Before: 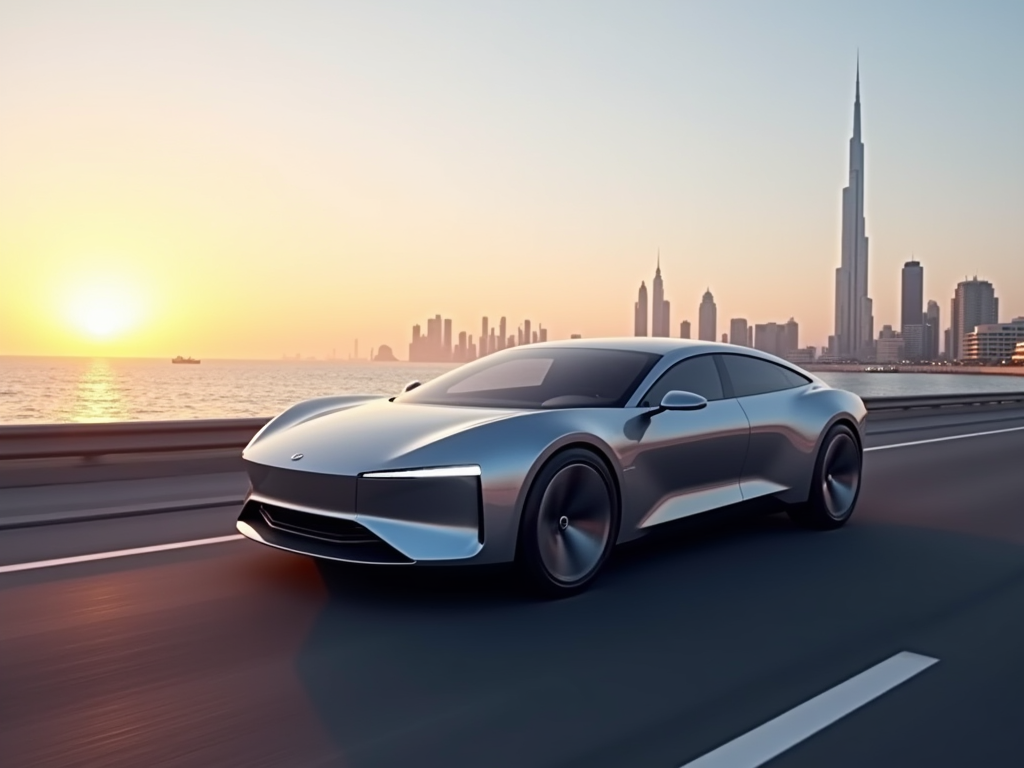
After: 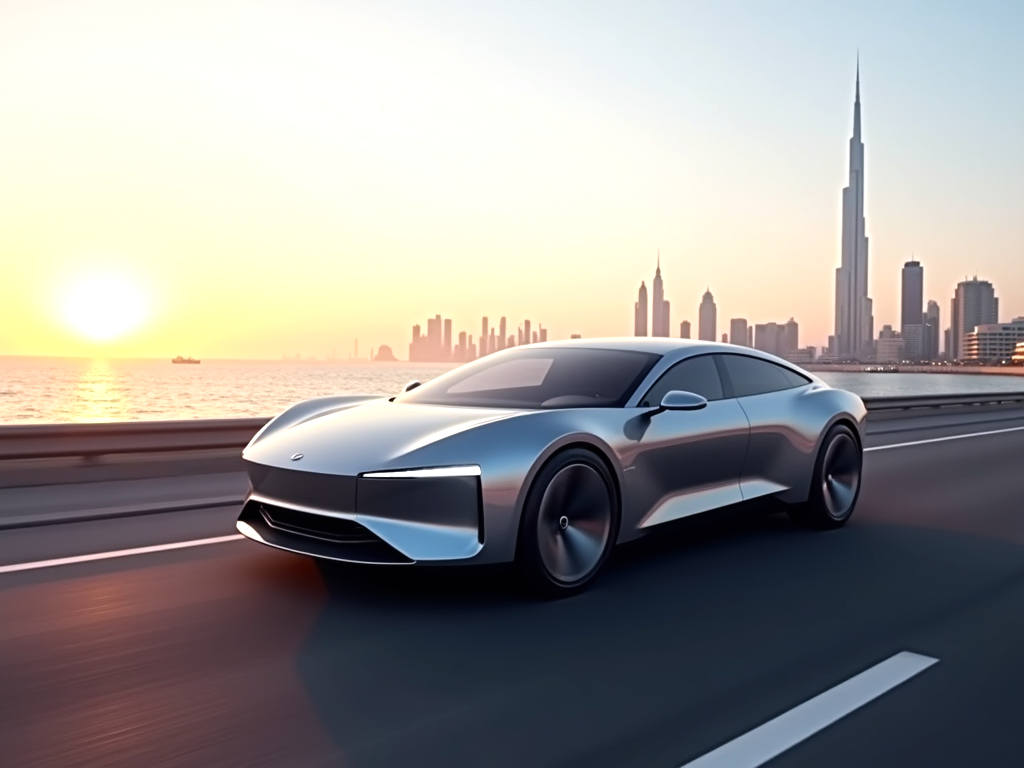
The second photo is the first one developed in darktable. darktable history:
tone equalizer: -8 EV -0.444 EV, -7 EV -0.357 EV, -6 EV -0.372 EV, -5 EV -0.258 EV, -3 EV 0.239 EV, -2 EV 0.315 EV, -1 EV 0.41 EV, +0 EV 0.409 EV
